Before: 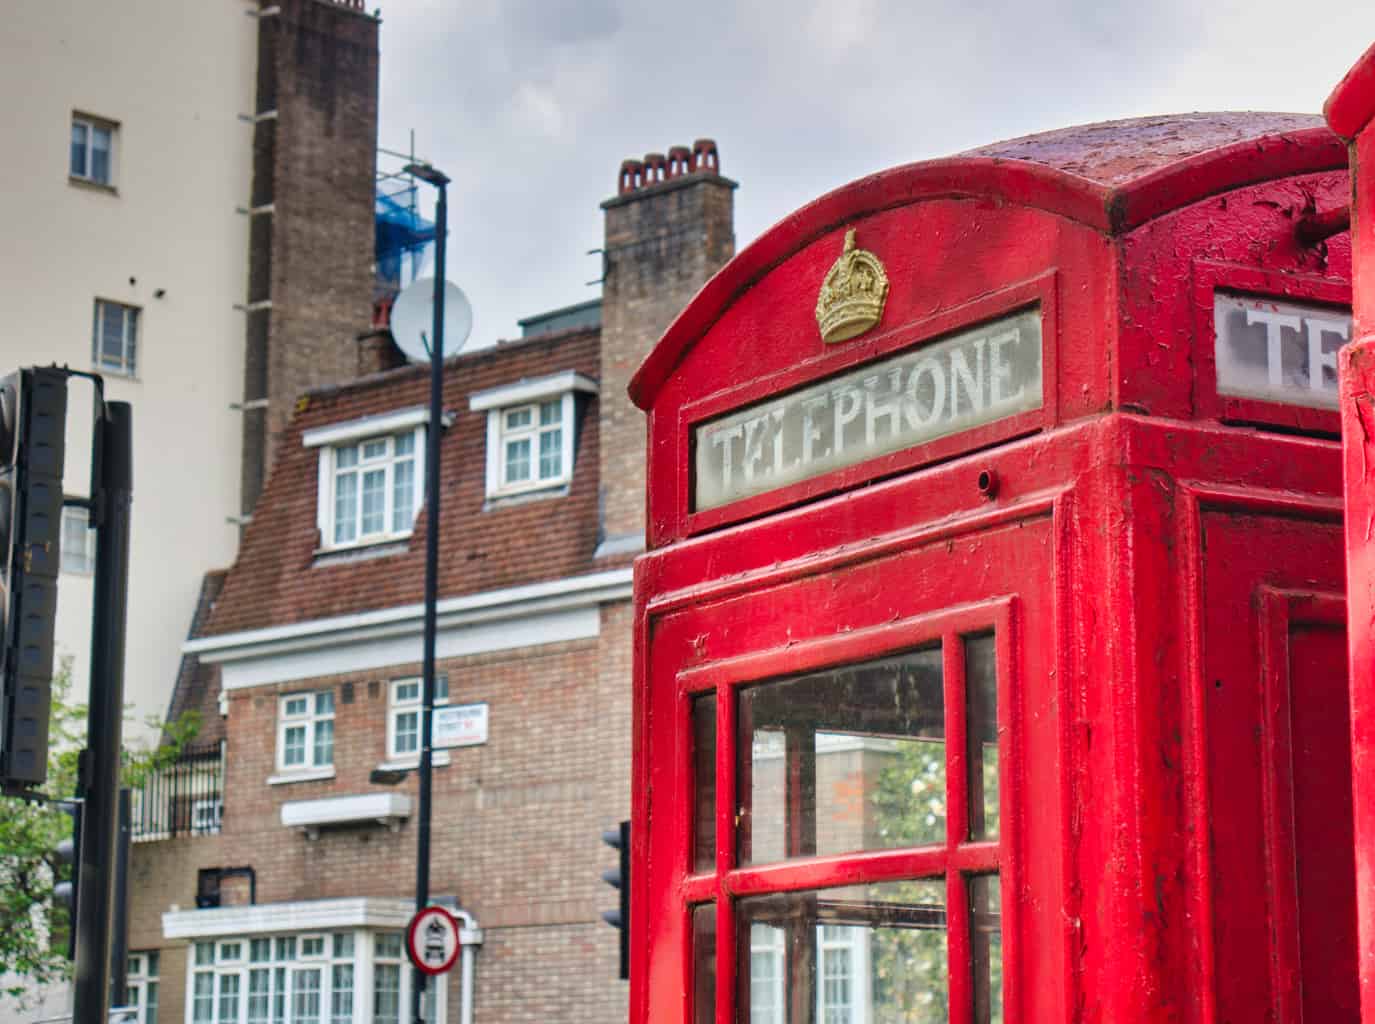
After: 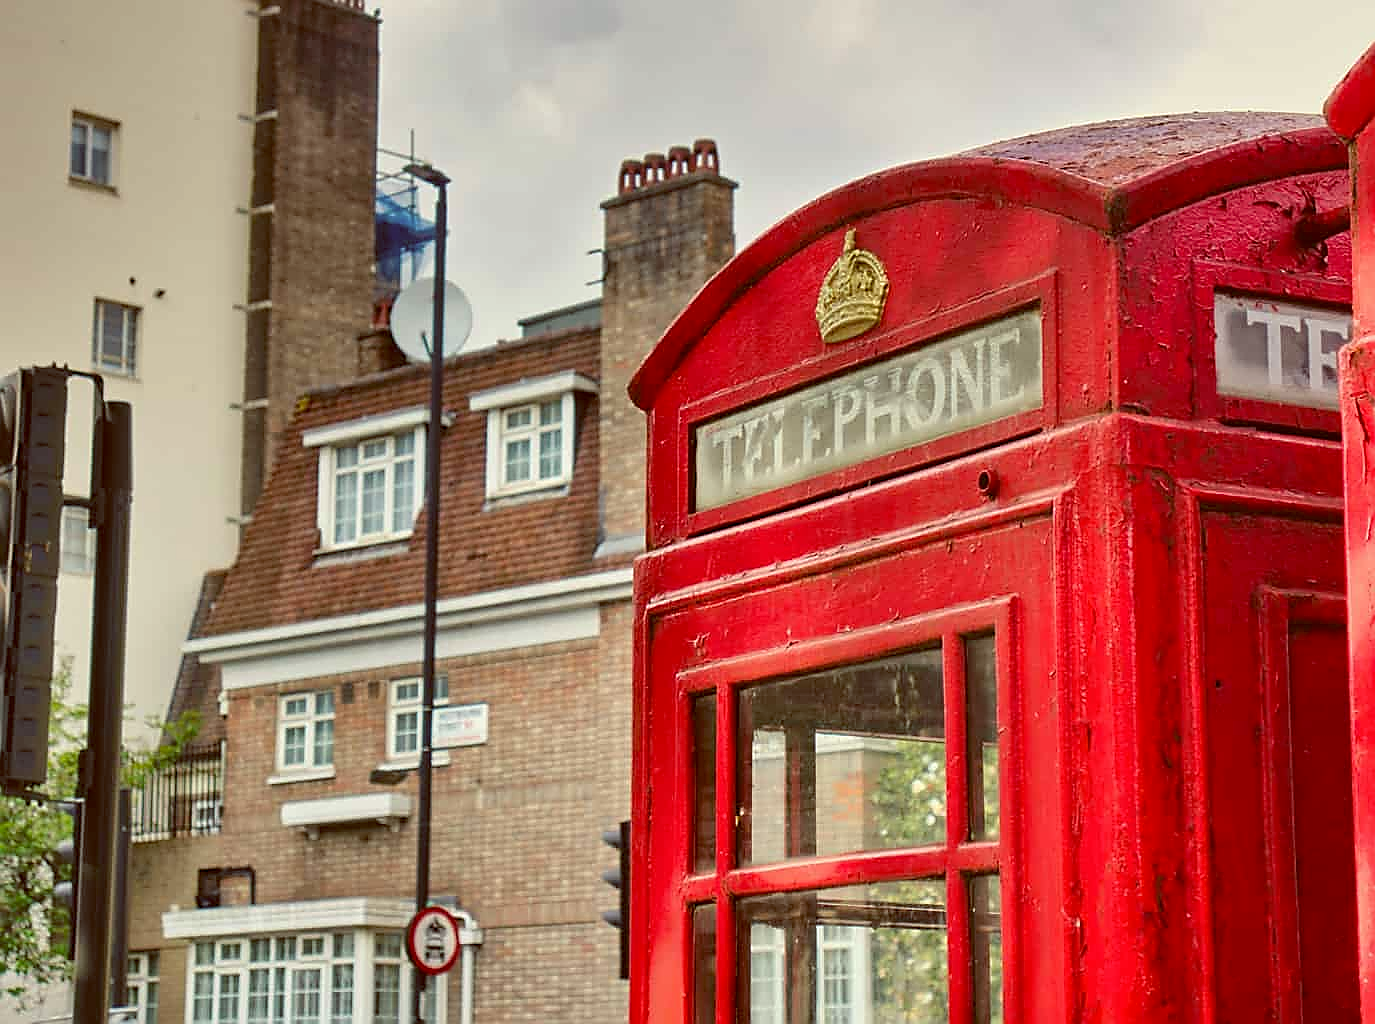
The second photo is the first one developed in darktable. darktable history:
color balance: lift [1.001, 1.007, 1, 0.993], gamma [1.023, 1.026, 1.01, 0.974], gain [0.964, 1.059, 1.073, 0.927]
sharpen: radius 1.4, amount 1.25, threshold 0.7
